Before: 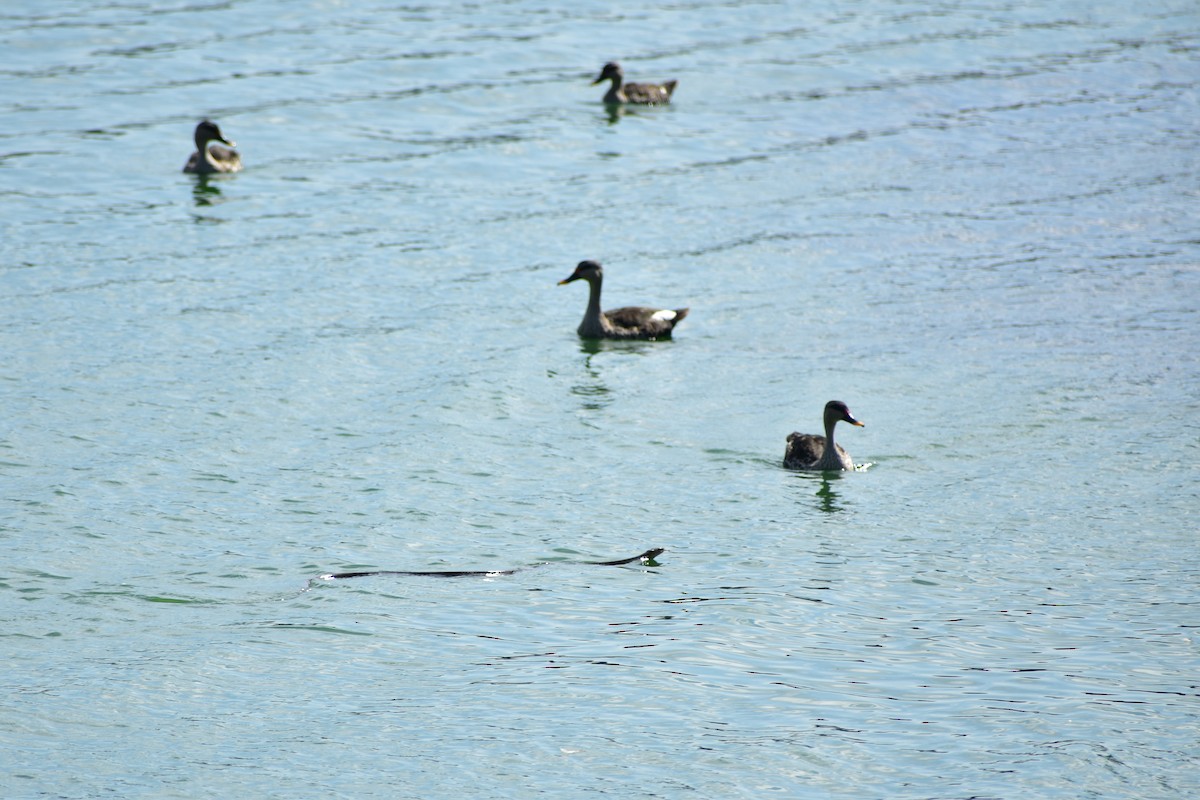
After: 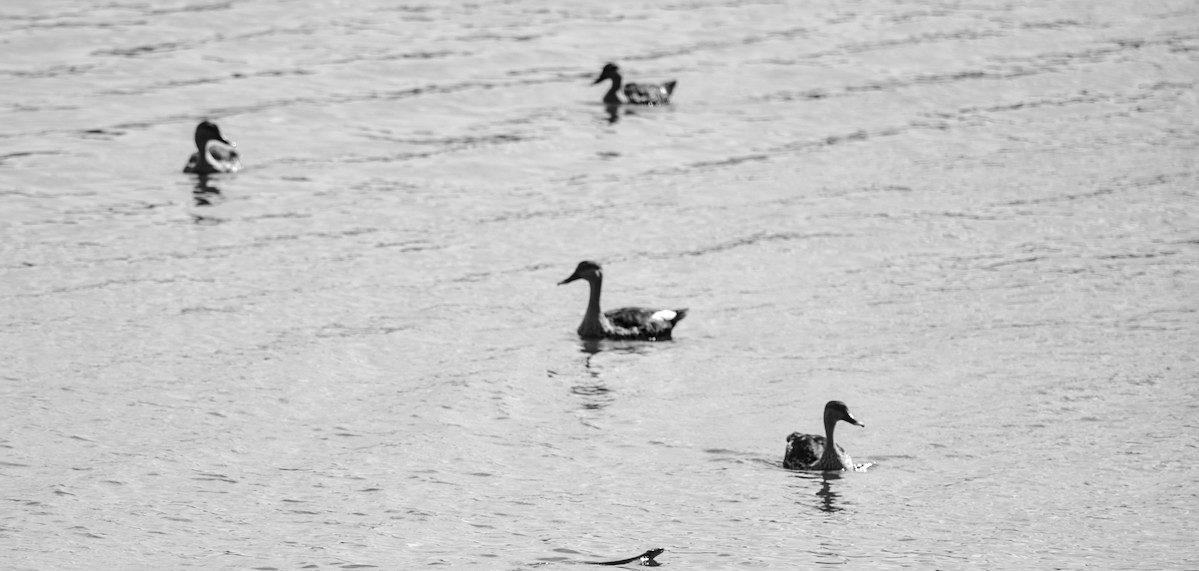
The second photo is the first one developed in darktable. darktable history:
local contrast: detail 130%
tone curve: curves: ch0 [(0, 0) (0.003, 0.015) (0.011, 0.021) (0.025, 0.032) (0.044, 0.046) (0.069, 0.062) (0.1, 0.08) (0.136, 0.117) (0.177, 0.165) (0.224, 0.221) (0.277, 0.298) (0.335, 0.385) (0.399, 0.469) (0.468, 0.558) (0.543, 0.637) (0.623, 0.708) (0.709, 0.771) (0.801, 0.84) (0.898, 0.907) (1, 1)], preserve colors none
color correction: highlights a* -0.137, highlights b* 0.137
sharpen: amount 0.2
color zones: curves: ch0 [(0.004, 0.588) (0.116, 0.636) (0.259, 0.476) (0.423, 0.464) (0.75, 0.5)]; ch1 [(0, 0) (0.143, 0) (0.286, 0) (0.429, 0) (0.571, 0) (0.714, 0) (0.857, 0)]
crop: bottom 28.576%
rotate and perspective: automatic cropping off
